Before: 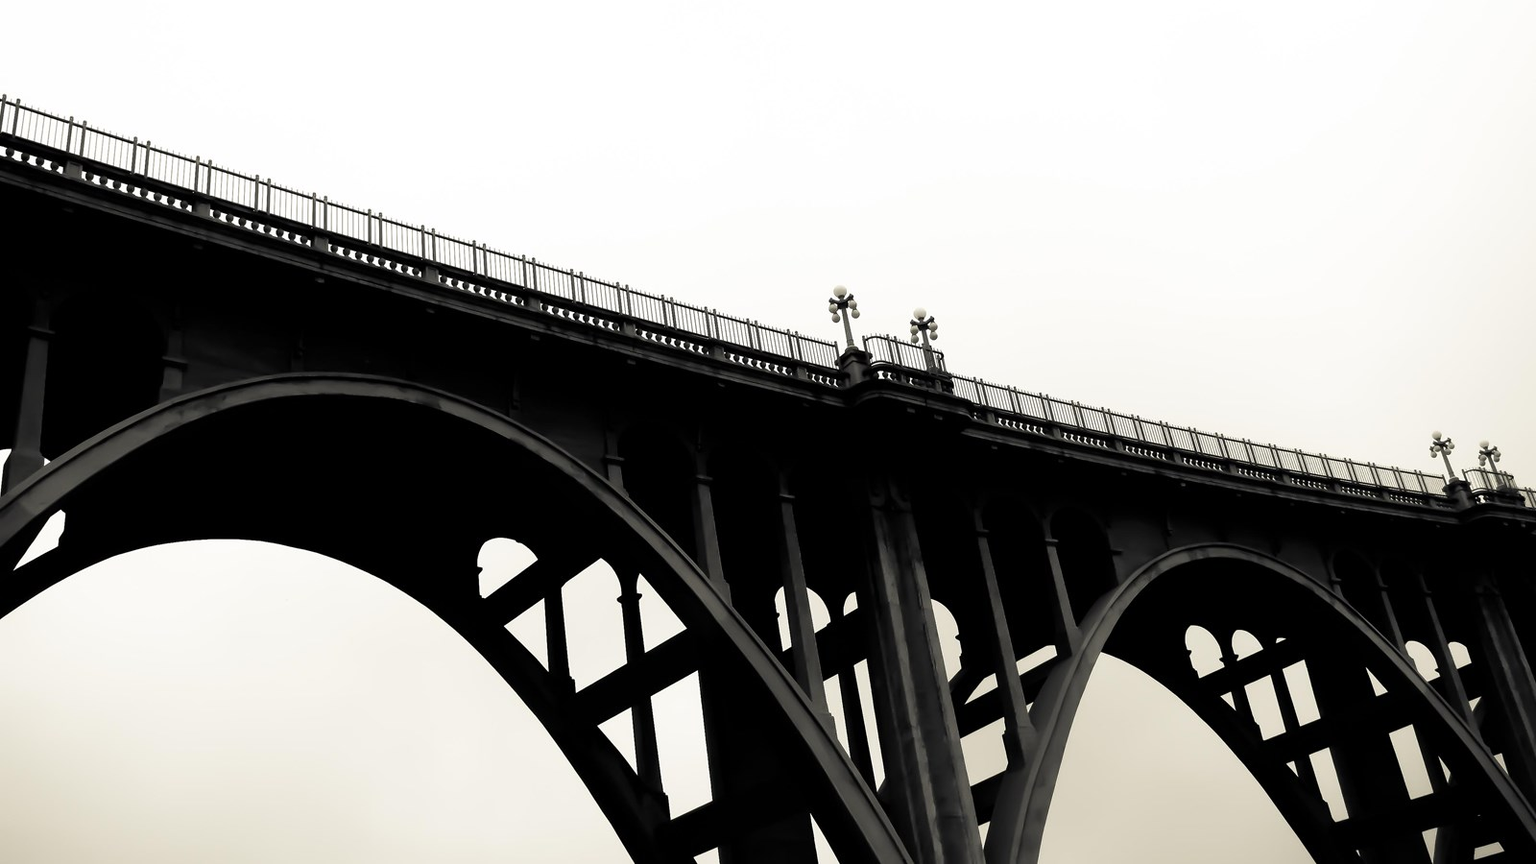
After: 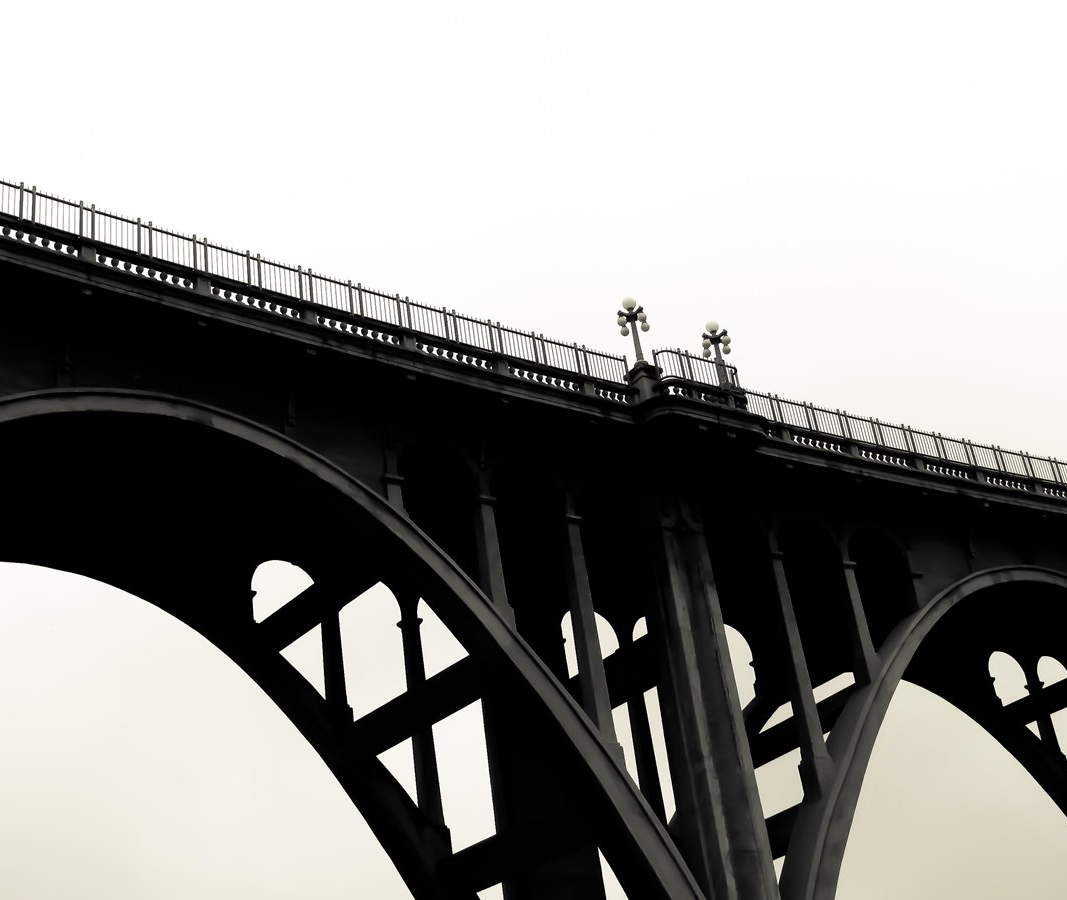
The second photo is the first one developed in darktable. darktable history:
crop: left 15.392%, right 17.9%
tone equalizer: on, module defaults
